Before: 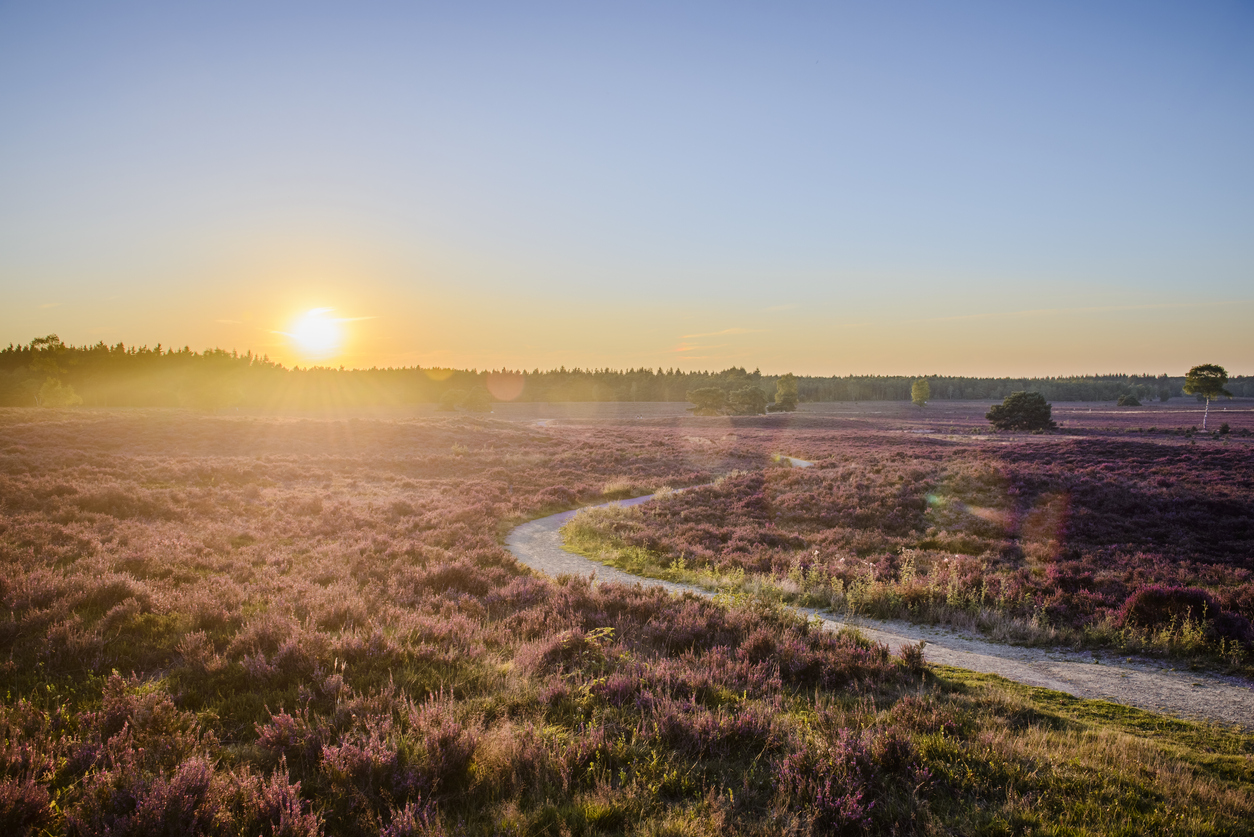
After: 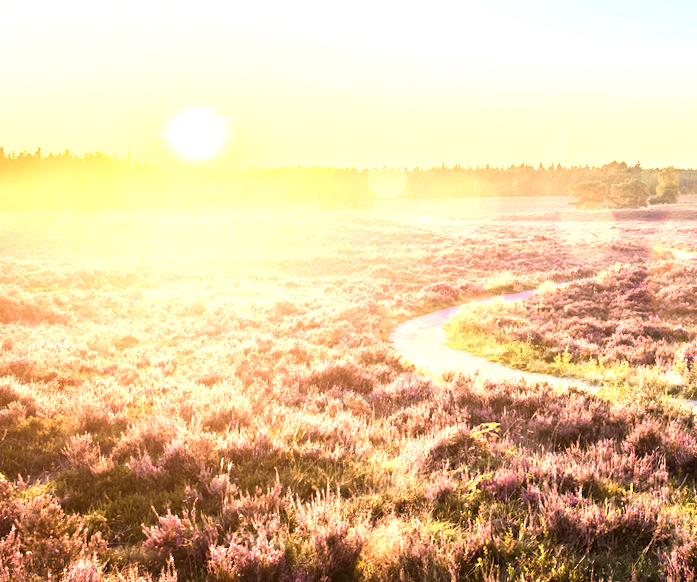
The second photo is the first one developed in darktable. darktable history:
exposure: exposure 1.061 EV, compensate highlight preservation false
rotate and perspective: rotation -1°, crop left 0.011, crop right 0.989, crop top 0.025, crop bottom 0.975
crop: left 8.966%, top 23.852%, right 34.699%, bottom 4.703%
base curve: curves: ch0 [(0, 0) (0.666, 0.806) (1, 1)]
white balance: red 1.138, green 0.996, blue 0.812
color zones: curves: ch0 [(0, 0.465) (0.092, 0.596) (0.289, 0.464) (0.429, 0.453) (0.571, 0.464) (0.714, 0.455) (0.857, 0.462) (1, 0.465)]
color correction: highlights a* -10.69, highlights b* -19.19
